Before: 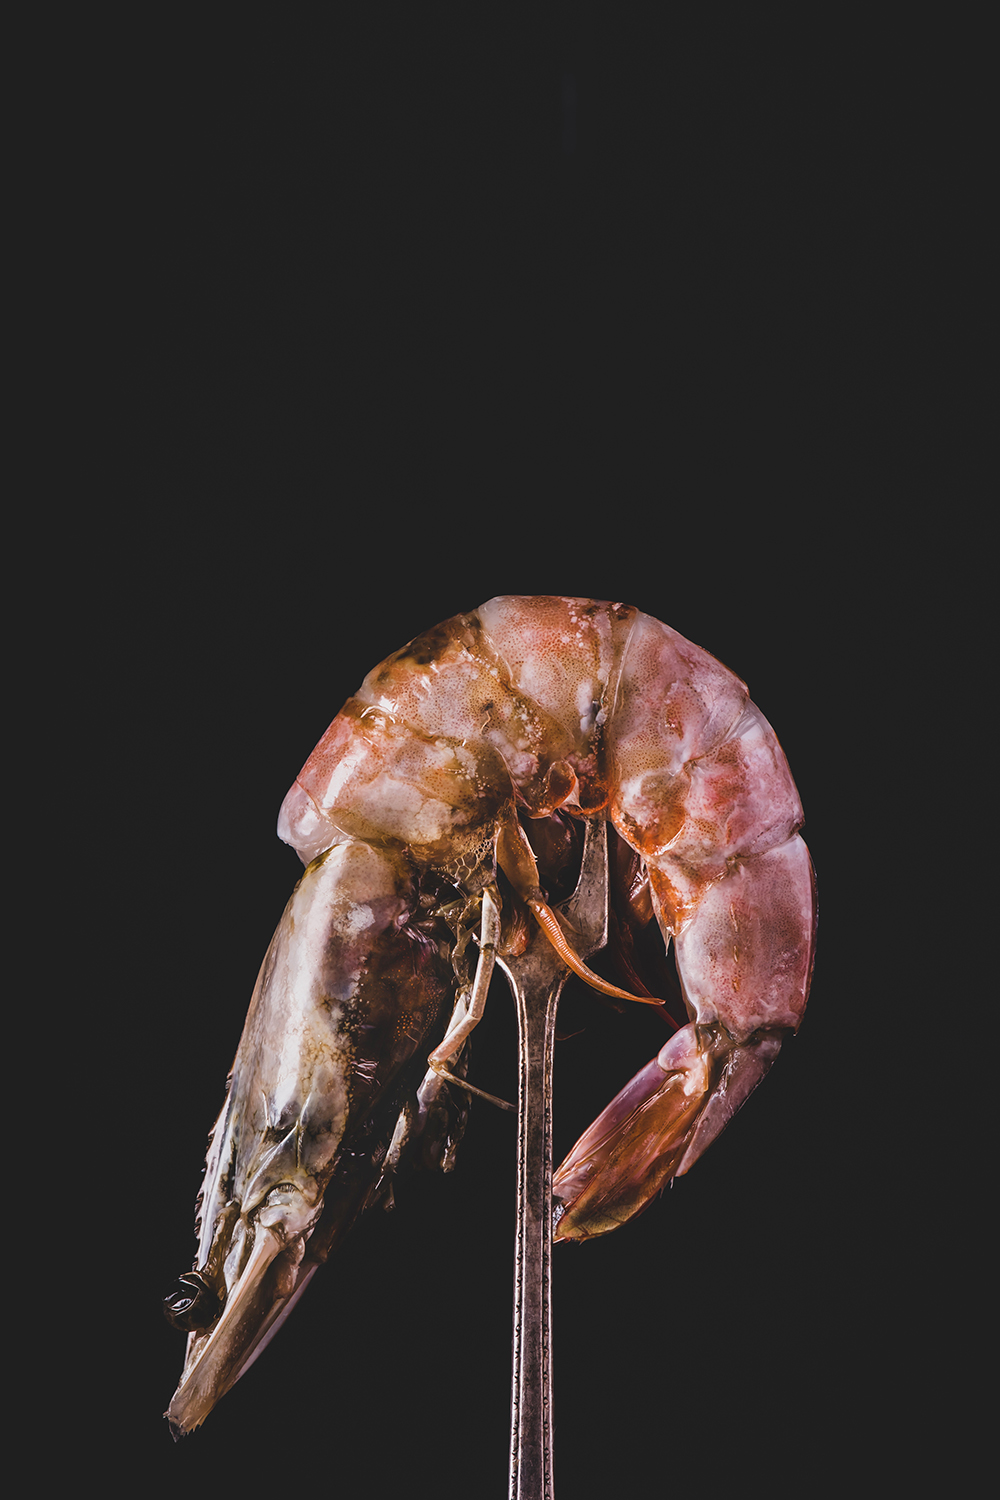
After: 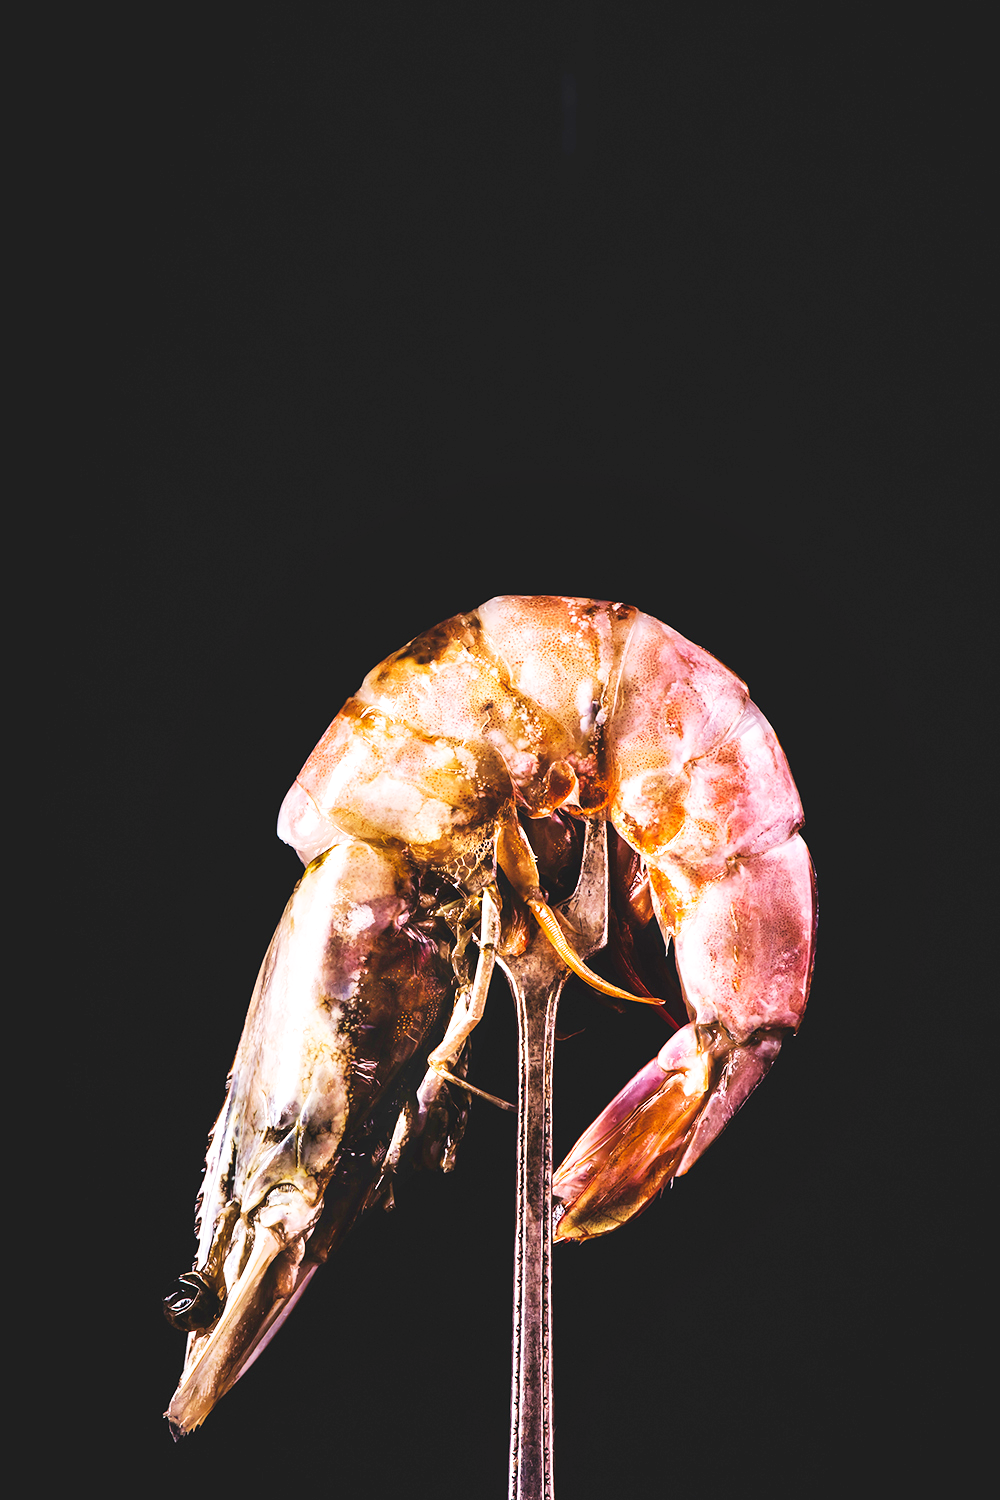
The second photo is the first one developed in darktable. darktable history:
velvia: strength 15%
shadows and highlights: shadows 12, white point adjustment 1.2, highlights -0.36, soften with gaussian
exposure: exposure 0.207 EV, compensate highlight preservation false
base curve: curves: ch0 [(0, 0) (0.007, 0.004) (0.027, 0.03) (0.046, 0.07) (0.207, 0.54) (0.442, 0.872) (0.673, 0.972) (1, 1)], preserve colors none
